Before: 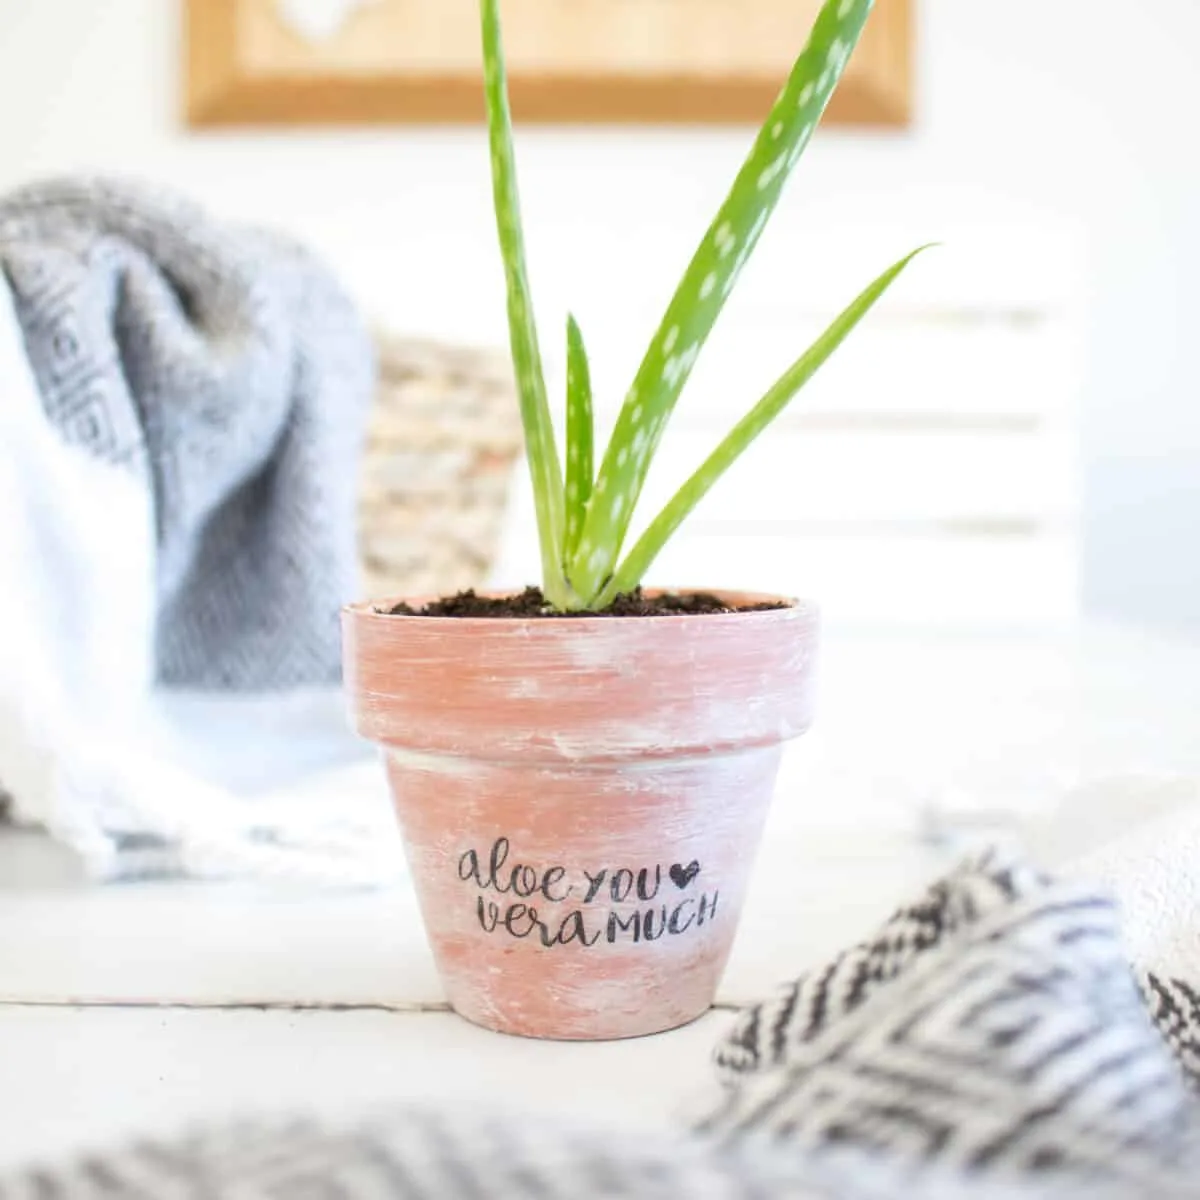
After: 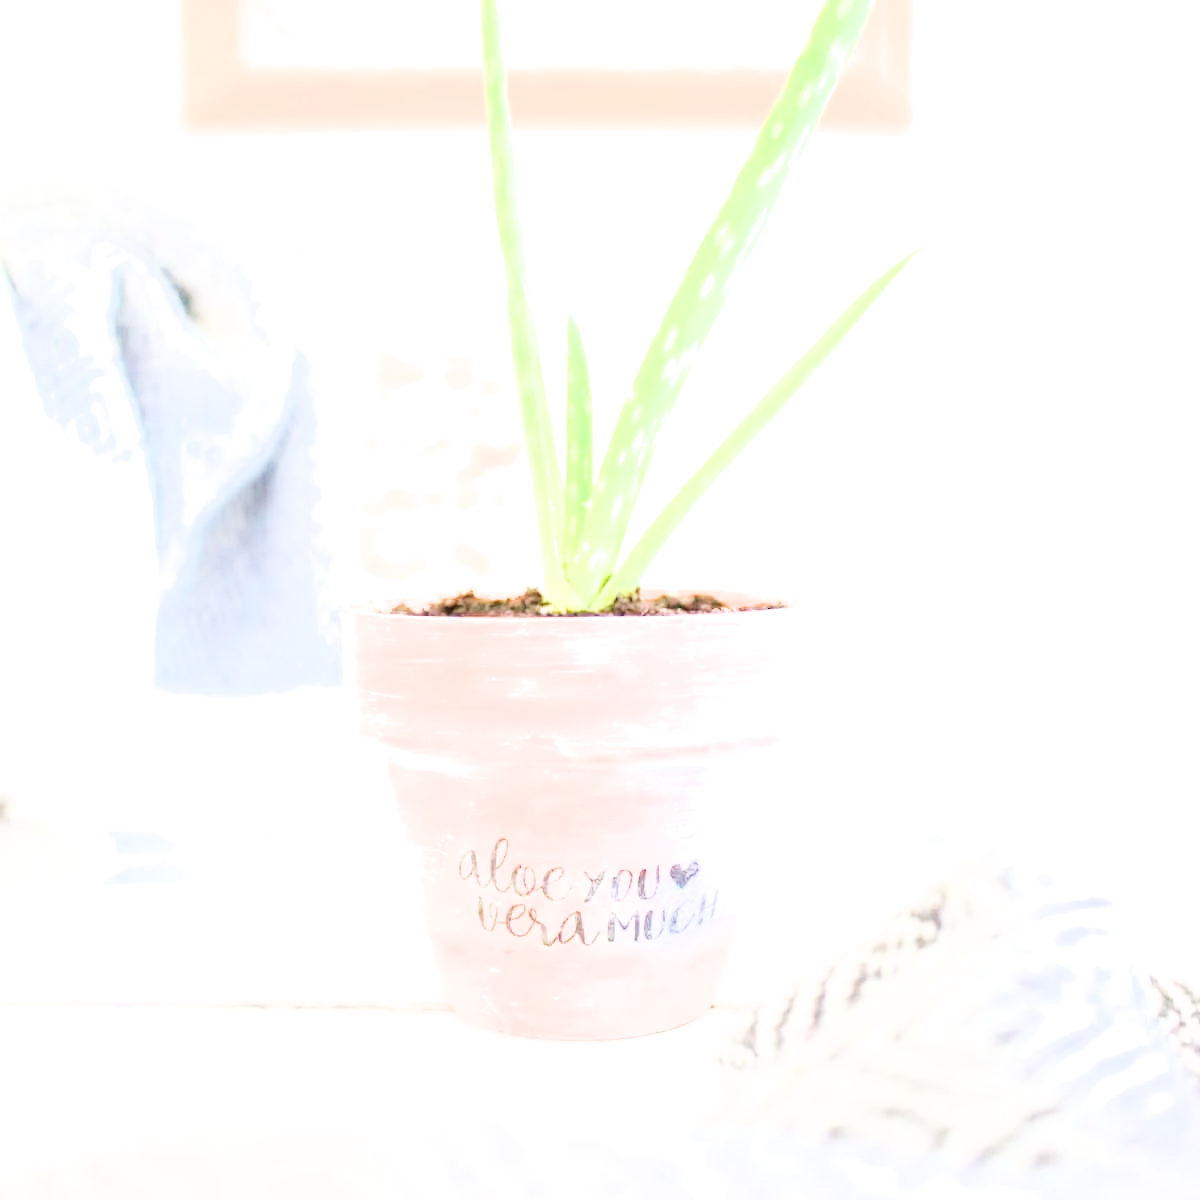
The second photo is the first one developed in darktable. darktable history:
exposure: exposure 3.079 EV, compensate exposure bias true, compensate highlight preservation false
filmic rgb: black relative exposure -7.5 EV, white relative exposure 4.99 EV, hardness 3.33, contrast 1.298
